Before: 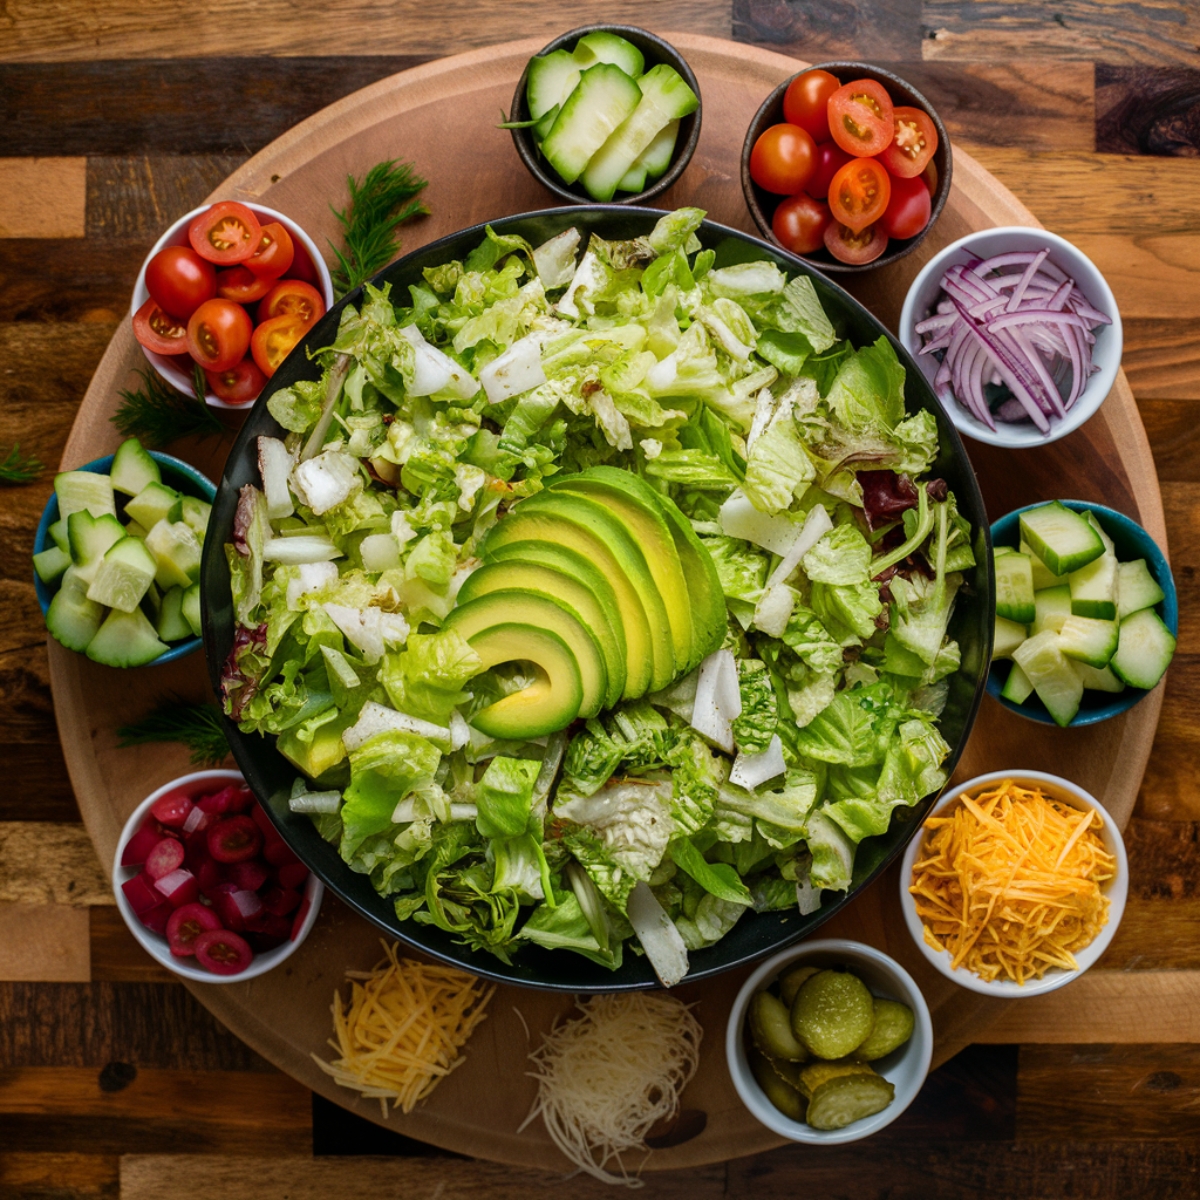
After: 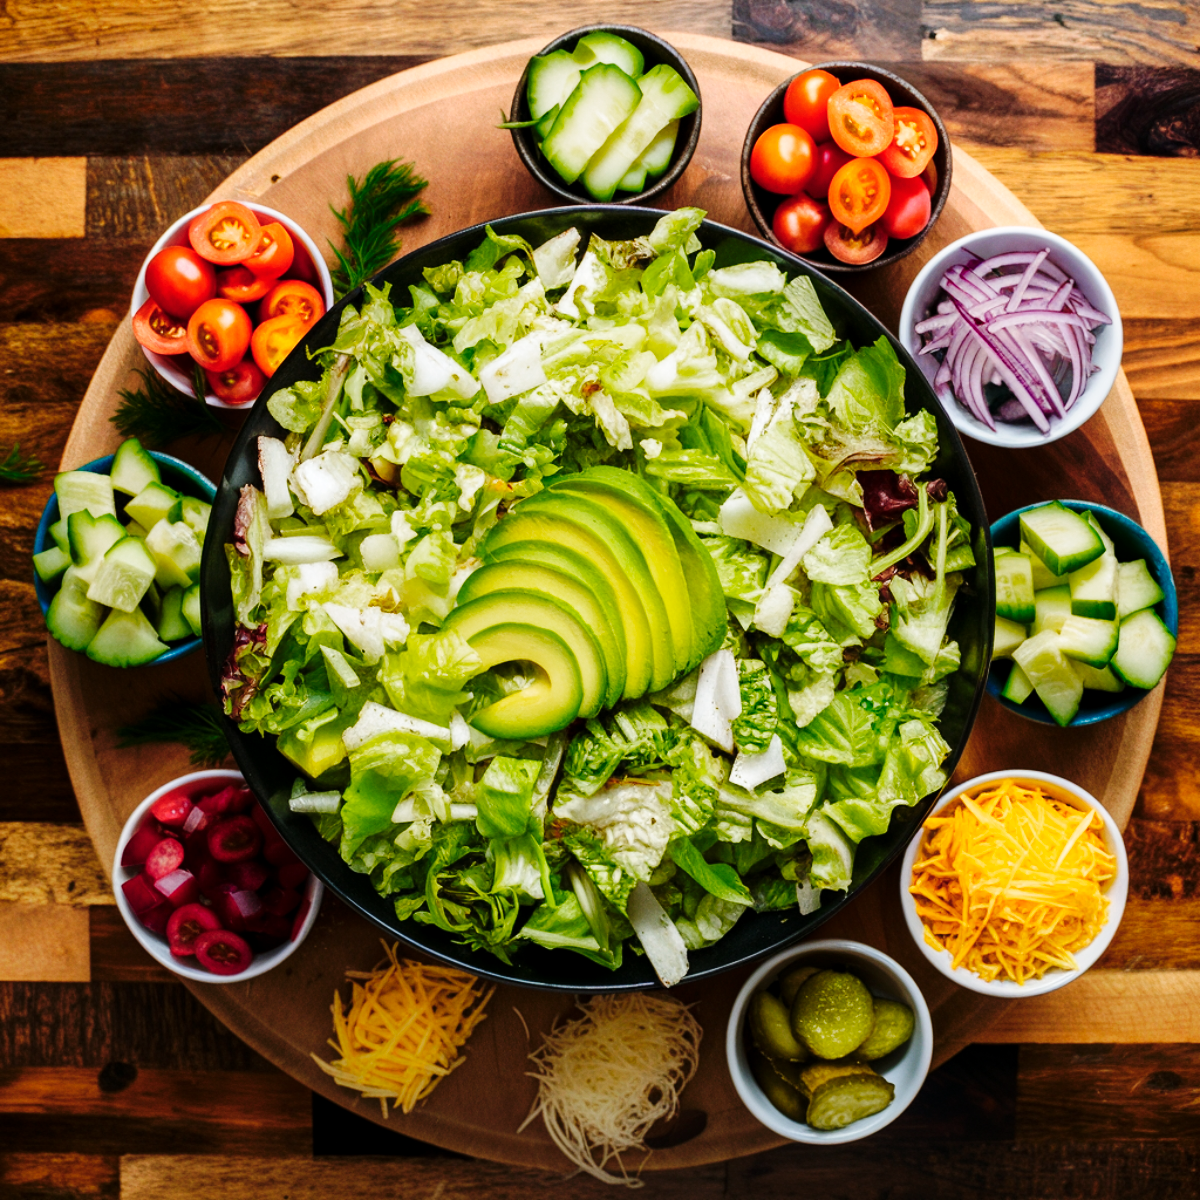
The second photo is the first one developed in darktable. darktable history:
exposure: black level correction 0.001, exposure 0.14 EV, compensate highlight preservation false
color zones: curves: ch0 [(0, 0.465) (0.092, 0.596) (0.289, 0.464) (0.429, 0.453) (0.571, 0.464) (0.714, 0.455) (0.857, 0.462) (1, 0.465)]
base curve: curves: ch0 [(0, 0) (0.036, 0.025) (0.121, 0.166) (0.206, 0.329) (0.605, 0.79) (1, 1)], preserve colors none
